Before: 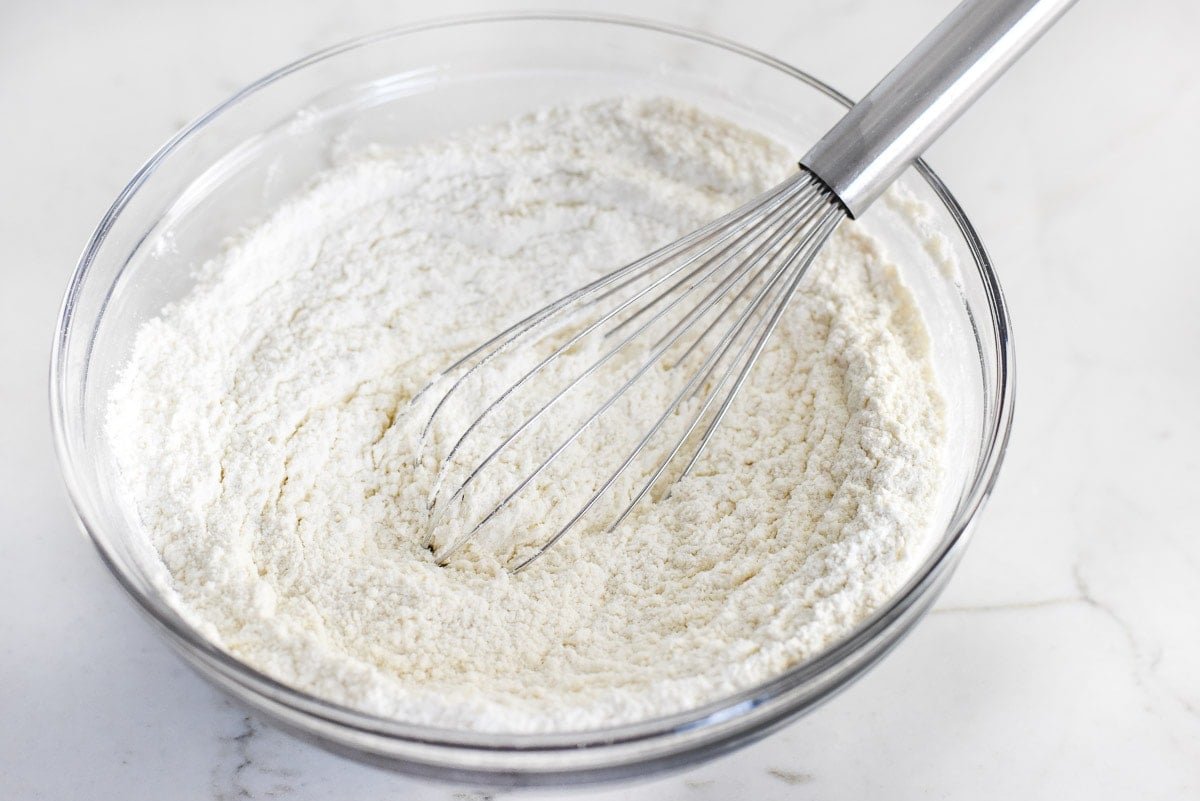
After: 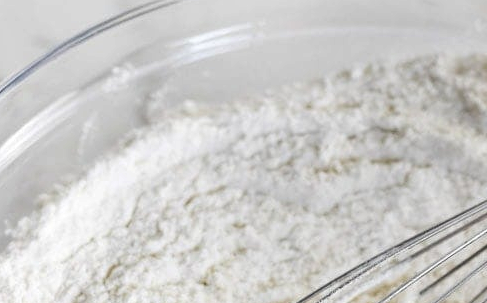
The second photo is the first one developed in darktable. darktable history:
crop: left 15.452%, top 5.459%, right 43.956%, bottom 56.62%
shadows and highlights: shadows 60, soften with gaussian
